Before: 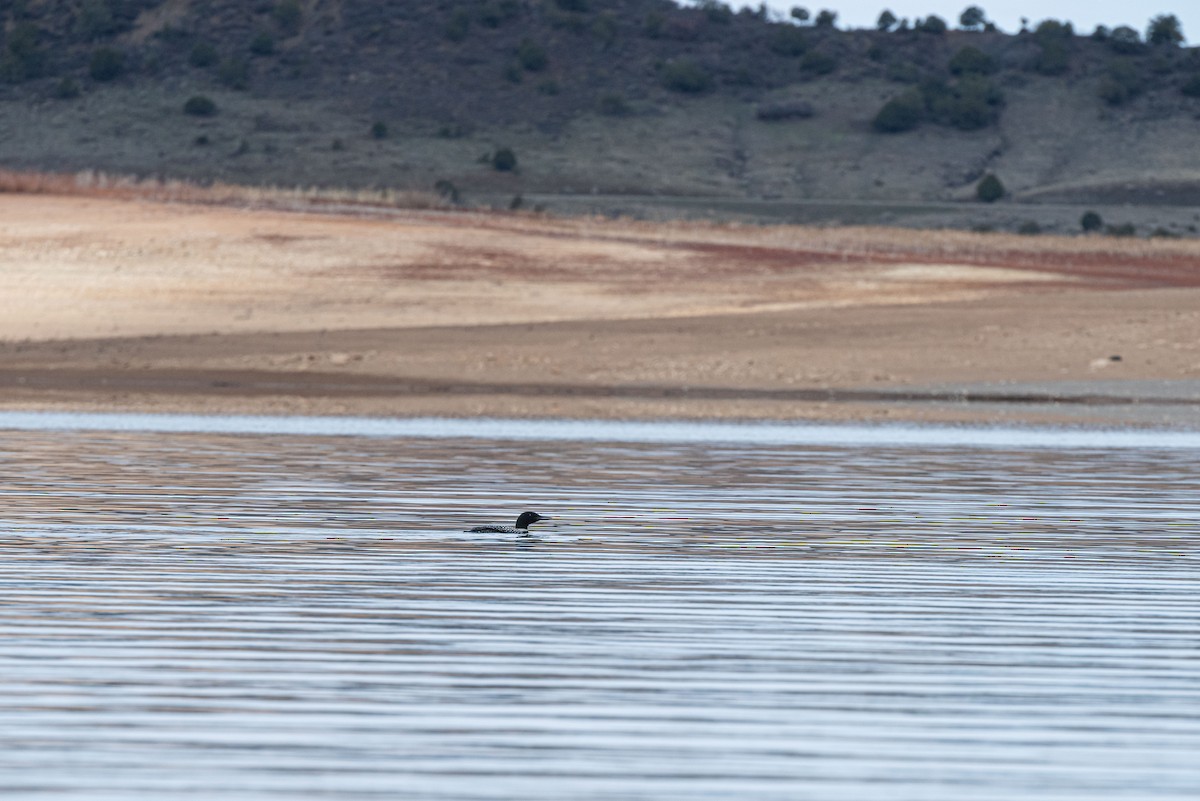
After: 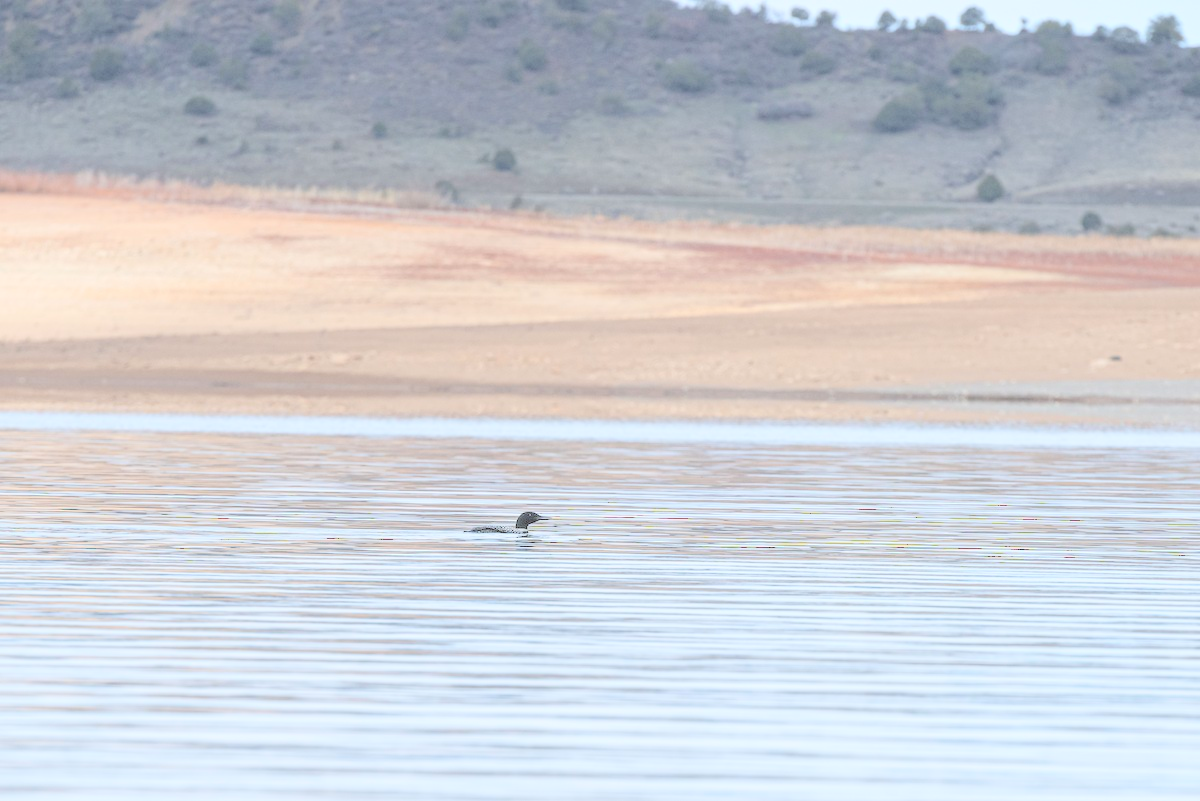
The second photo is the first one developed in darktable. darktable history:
contrast brightness saturation: brightness 0.981
